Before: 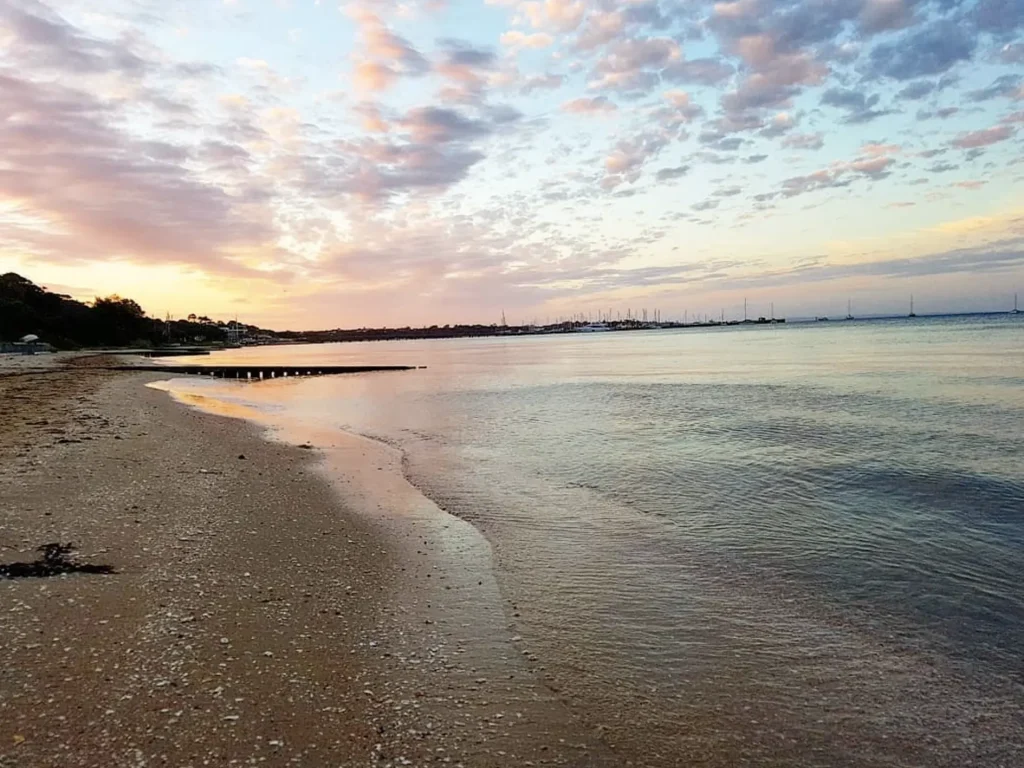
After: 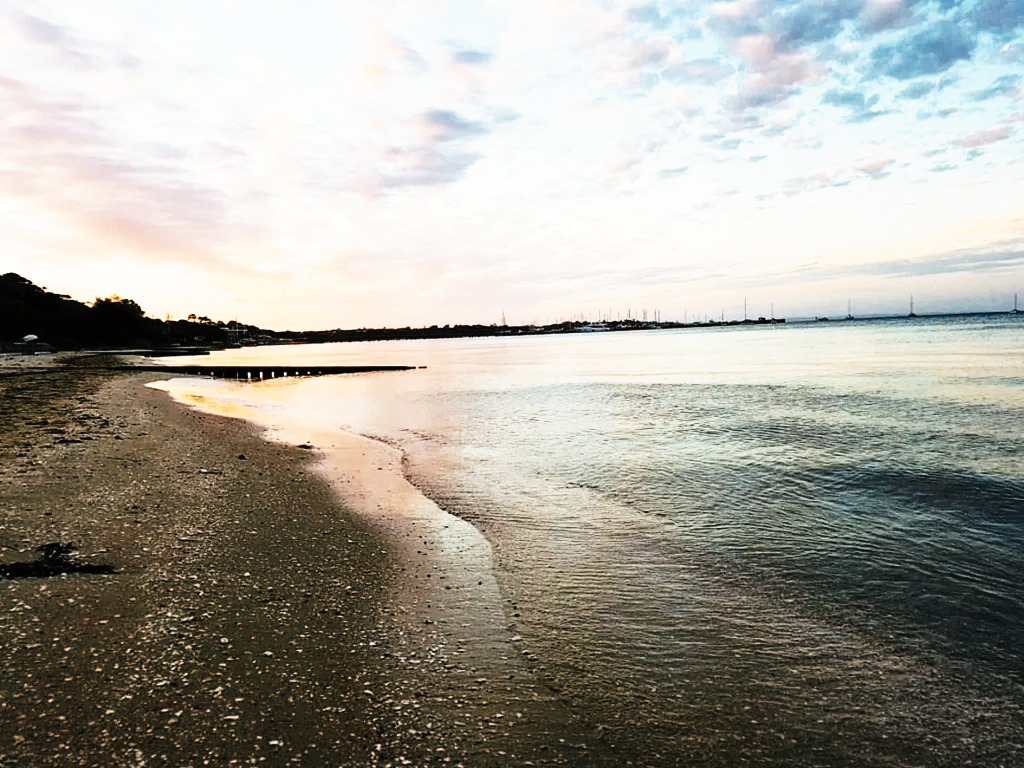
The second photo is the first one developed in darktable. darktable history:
tone curve: curves: ch0 [(0, 0) (0.003, 0.003) (0.011, 0.006) (0.025, 0.012) (0.044, 0.02) (0.069, 0.023) (0.1, 0.029) (0.136, 0.037) (0.177, 0.058) (0.224, 0.084) (0.277, 0.137) (0.335, 0.209) (0.399, 0.336) (0.468, 0.478) (0.543, 0.63) (0.623, 0.789) (0.709, 0.903) (0.801, 0.967) (0.898, 0.987) (1, 1)], preserve colors none
color look up table: target L [97.31, 84.3, 84.08, 66.02, 62.27, 54.42, 65.34, 74.89, 62.78, 47.88, 34.38, 23.09, 2.847, 200, 74.28, 63.6, 69.68, 53.6, 42.65, 45.9, 52.86, 42.86, 31.57, 28.84, 15.7, 15.4, 84.36, 69.48, 63.22, 41.88, 49.76, 54.54, 42.94, 50, 40.42, 39.77, 35.34, 32.56, 33.44, 33.58, 26.24, 8.474, 53.82, 73.21, 53.26, 52.58, 50.74, 36.23, 30.83], target a [-0.321, 4.421, -17.25, 2.864, -23.87, -16.63, -4.036, -4.189, -20.39, -24.2, -15.36, -17.44, -0.198, 0, 12.55, 5.788, 7.458, 25.07, 34.6, 22.11, 9.81, 6.88, 21.72, 22.27, -0.829, 5.968, 6.218, 17.44, -1.12, 36.34, 32.94, 8.454, 37.04, 17.35, 31.62, -3.963, 7.118, 27.84, 0.314, -0.065, 30.04, 4.677, -15.58, -15.31, -15.71, -14.45, -13.96, -8.398, -7.088], target b [8.85, 19.82, -8.574, 41.98, 2.213, -9.402, 41.05, 20.88, 9.727, 22.71, 10.04, 12.62, 0.89, 0, 0.546, 40.06, 23.13, -1.453, 23.77, 30.4, 12.21, 27.92, 40.66, 32.88, 4.772, 16.3, -3.368, -14.58, 1.056, -17.74, -15.84, -22.79, -22.59, -6.22, -17.07, -17.28, -21.05, -5.271, -17.2, -16.68, -30.79, -10.83, -10.84, -13, -9.77, -11.94, -10.94, -5.985, -9.525], num patches 49
